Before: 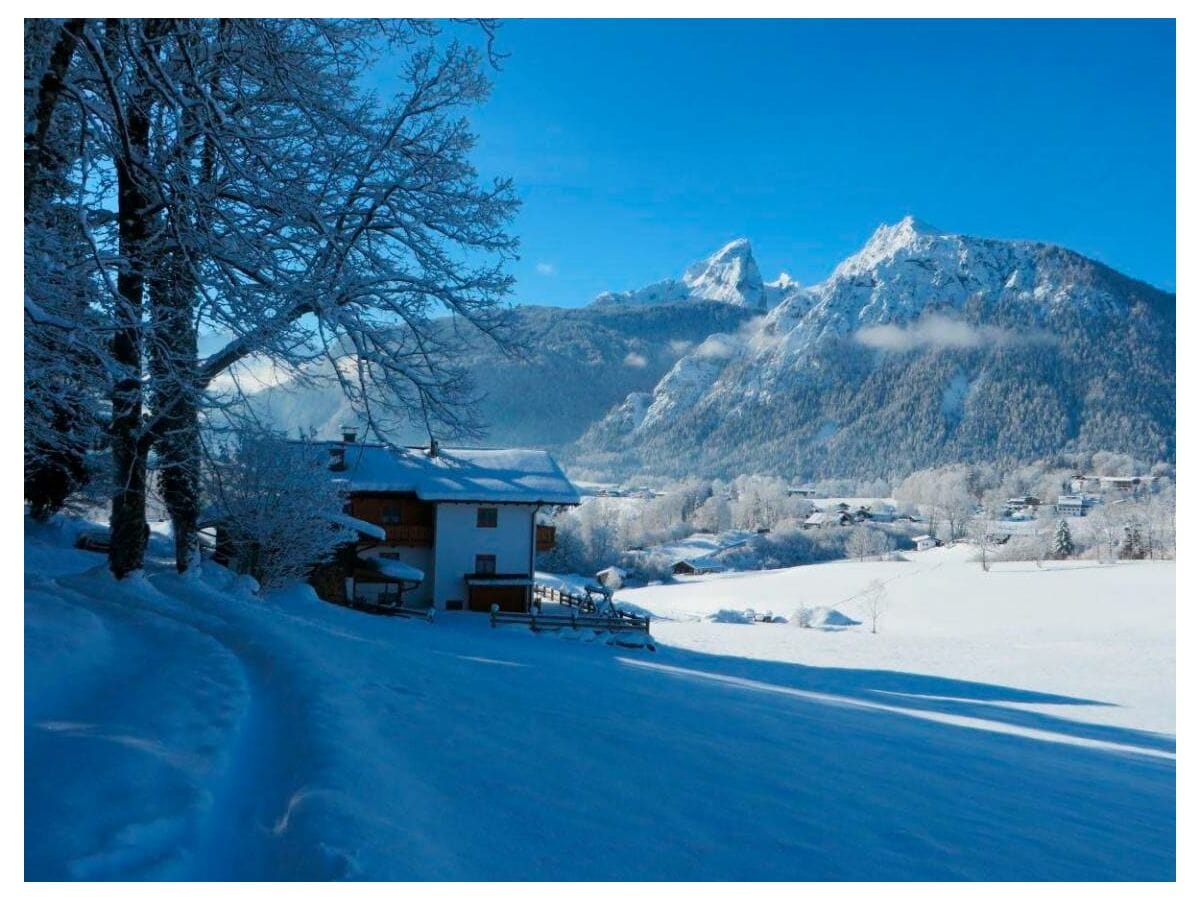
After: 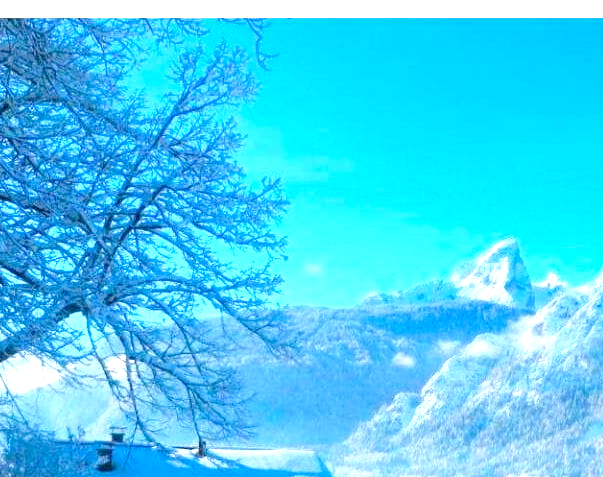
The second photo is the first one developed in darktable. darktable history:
crop: left 19.358%, right 30.334%, bottom 46.897%
exposure: exposure 0.633 EV, compensate highlight preservation false
levels: white 99.94%, levels [0.036, 0.364, 0.827]
